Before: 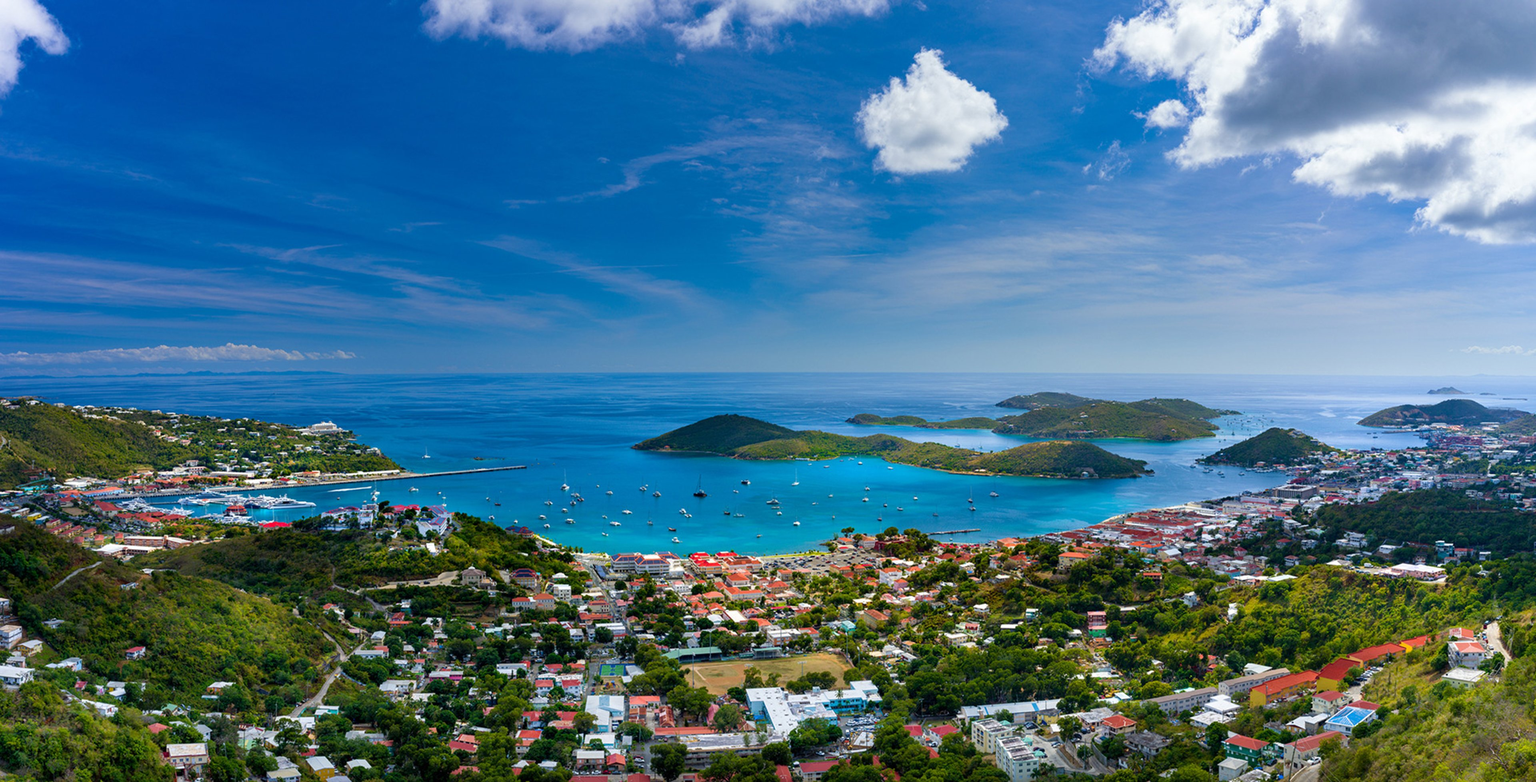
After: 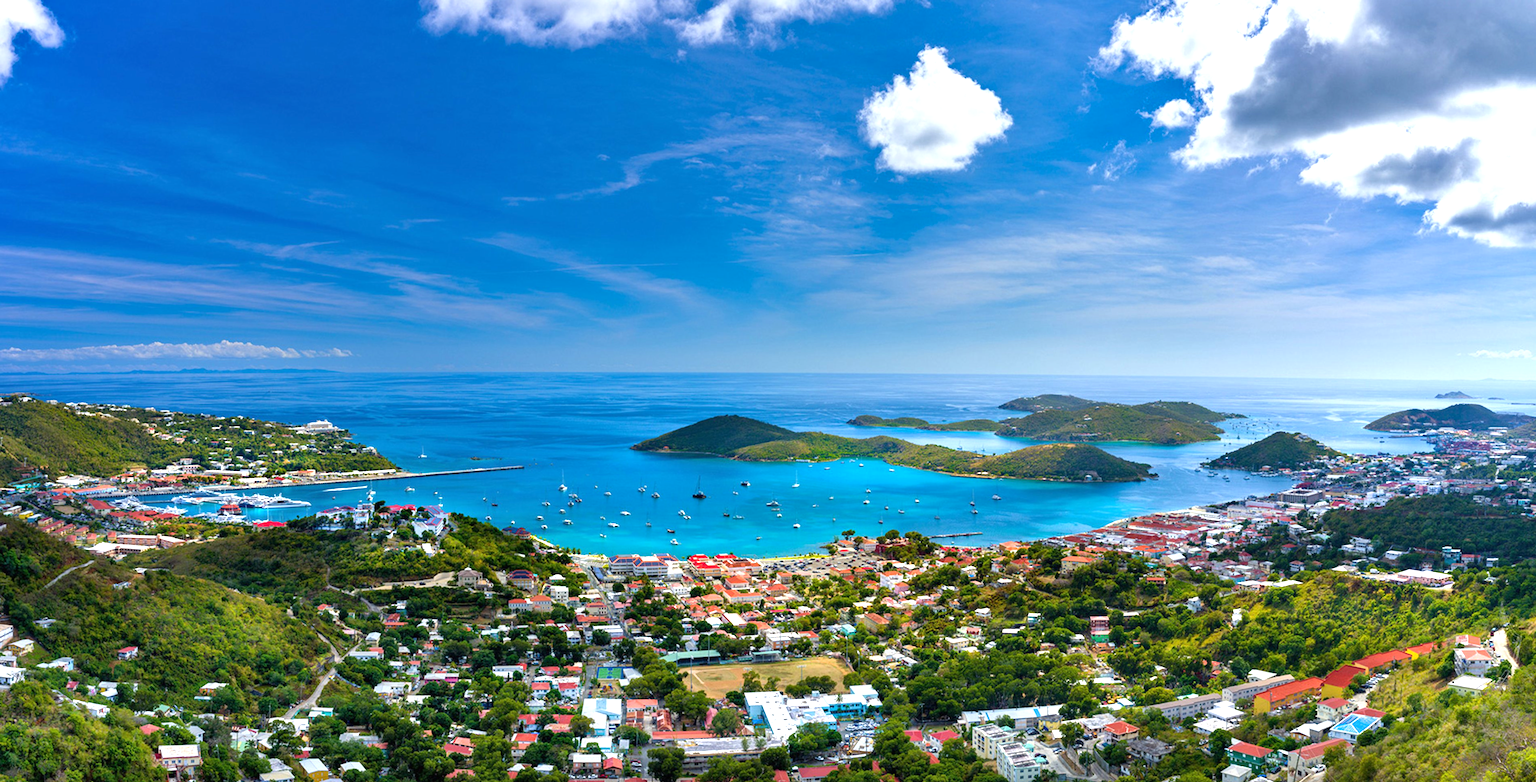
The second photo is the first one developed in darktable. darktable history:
shadows and highlights: shadows 35.99, highlights -34.85, soften with gaussian
crop and rotate: angle -0.31°
exposure: black level correction 0, exposure 0.693 EV, compensate highlight preservation false
